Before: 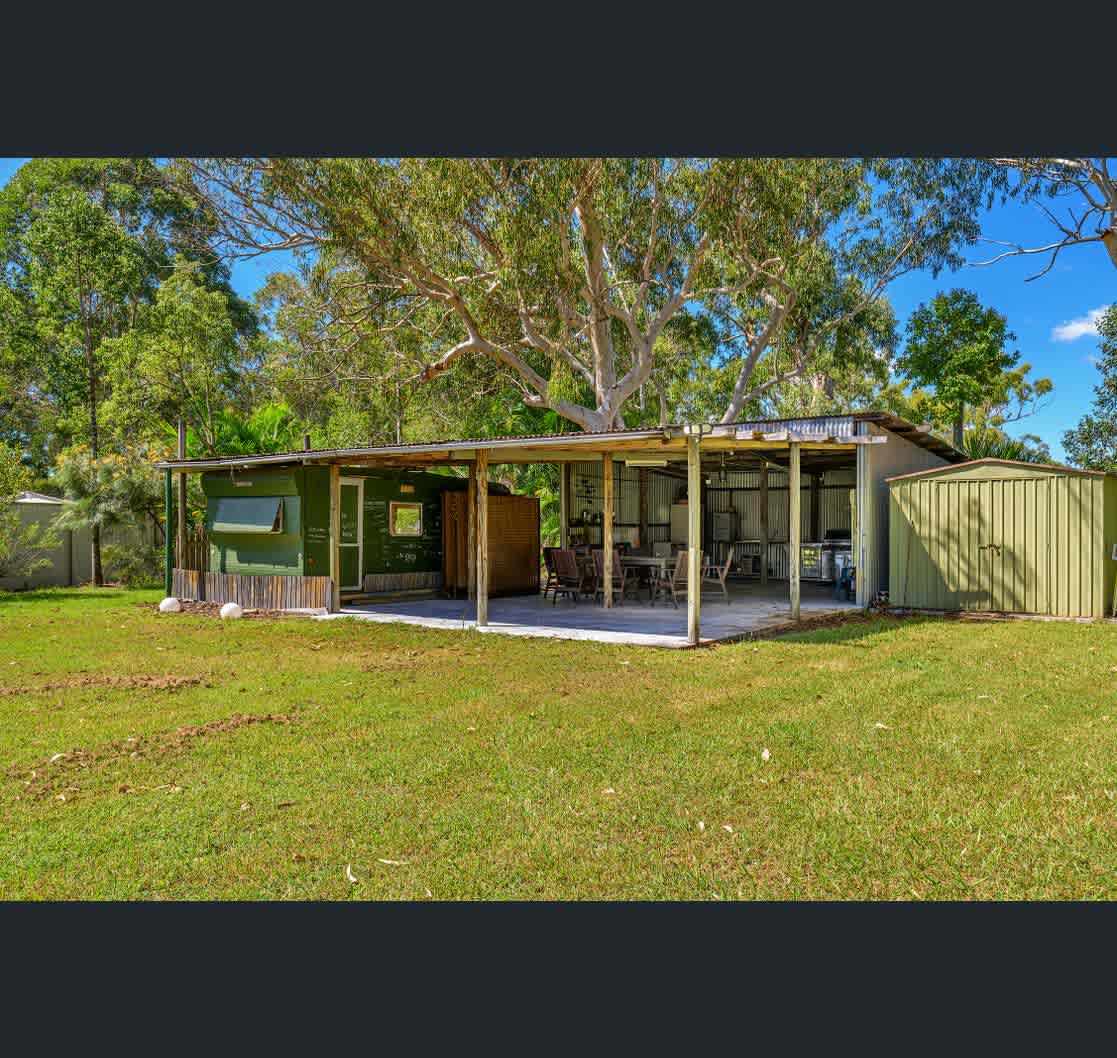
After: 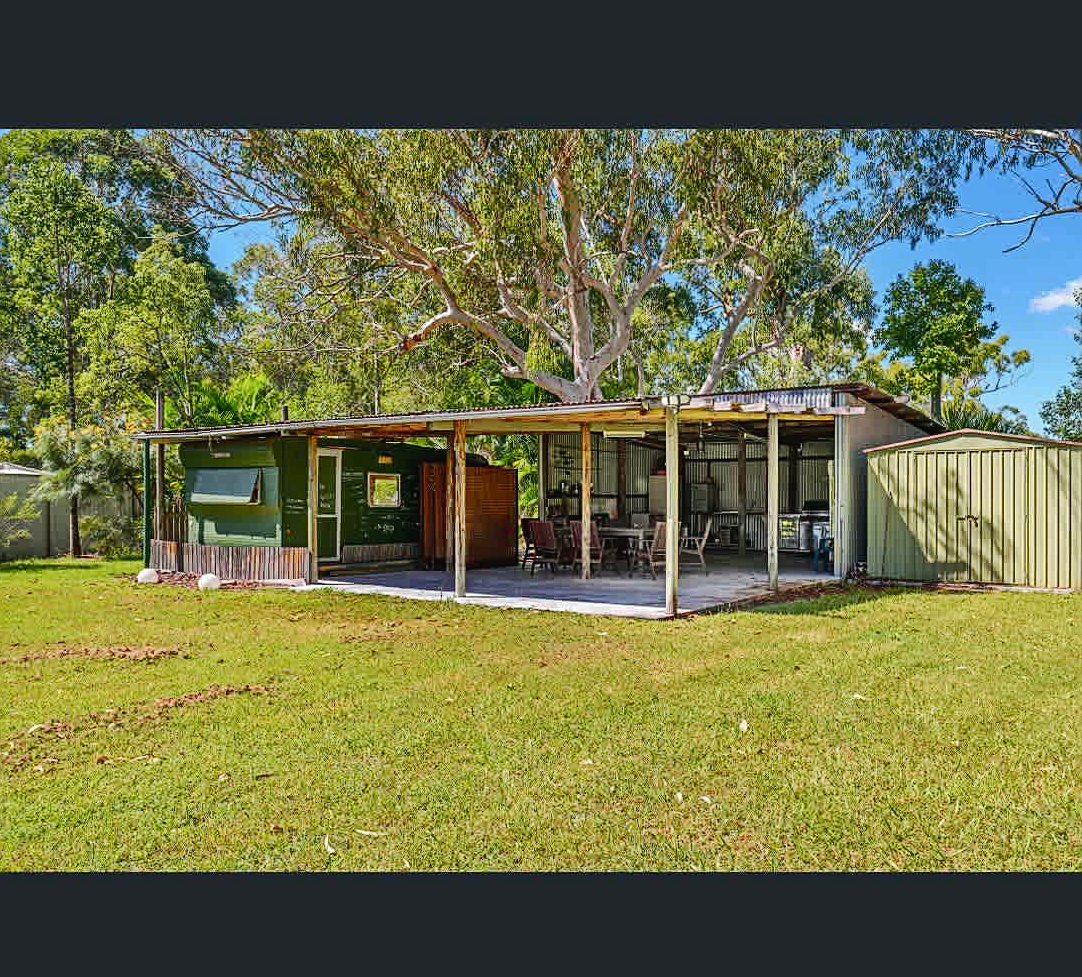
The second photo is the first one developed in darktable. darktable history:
tone curve: curves: ch0 [(0, 0.023) (0.217, 0.19) (0.754, 0.801) (1, 0.977)]; ch1 [(0, 0) (0.392, 0.398) (0.5, 0.5) (0.521, 0.529) (0.56, 0.592) (1, 1)]; ch2 [(0, 0) (0.5, 0.5) (0.579, 0.561) (0.65, 0.657) (1, 1)], color space Lab, independent channels, preserve colors none
base curve: curves: ch0 [(0, 0) (0.235, 0.266) (0.503, 0.496) (0.786, 0.72) (1, 1)], preserve colors none
crop: left 2.056%, top 2.77%, right 1.013%, bottom 4.881%
sharpen: on, module defaults
